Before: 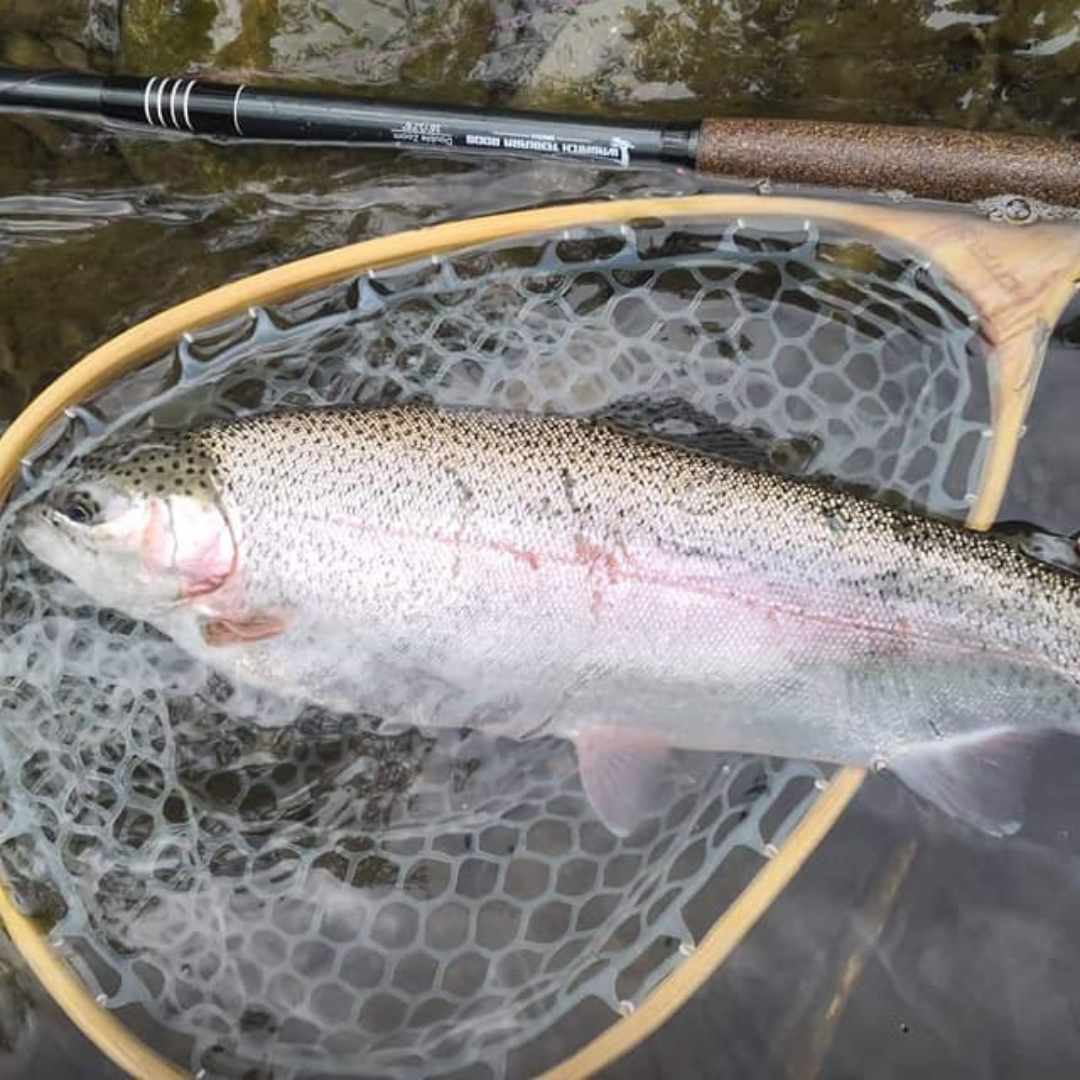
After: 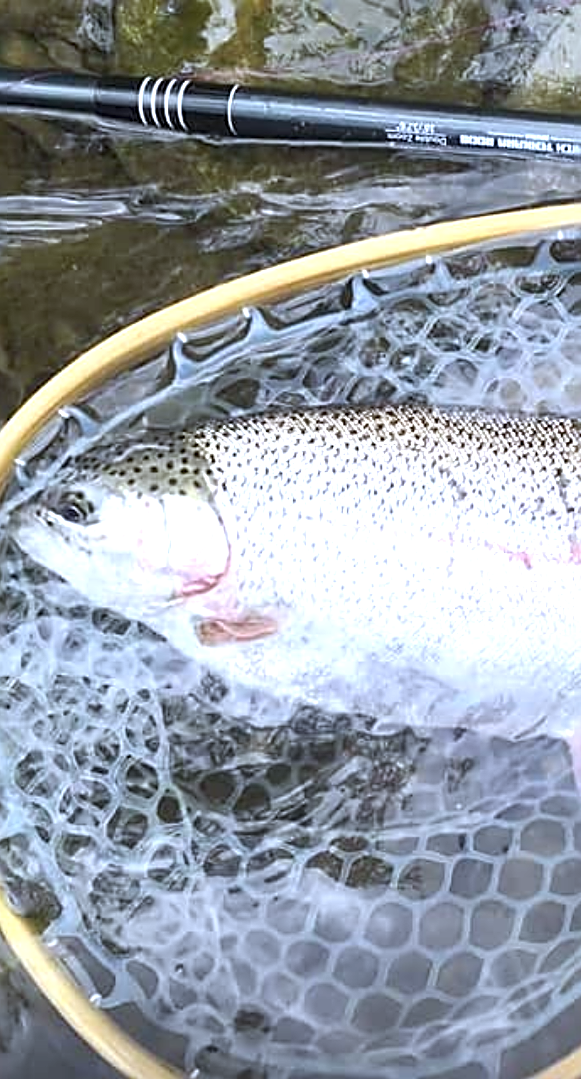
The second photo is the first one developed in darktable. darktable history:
exposure: black level correction 0, exposure 0.7 EV, compensate exposure bias true, compensate highlight preservation false
white balance: red 0.926, green 1.003, blue 1.133
crop: left 0.587%, right 45.588%, bottom 0.086%
sharpen: radius 2.676, amount 0.669
